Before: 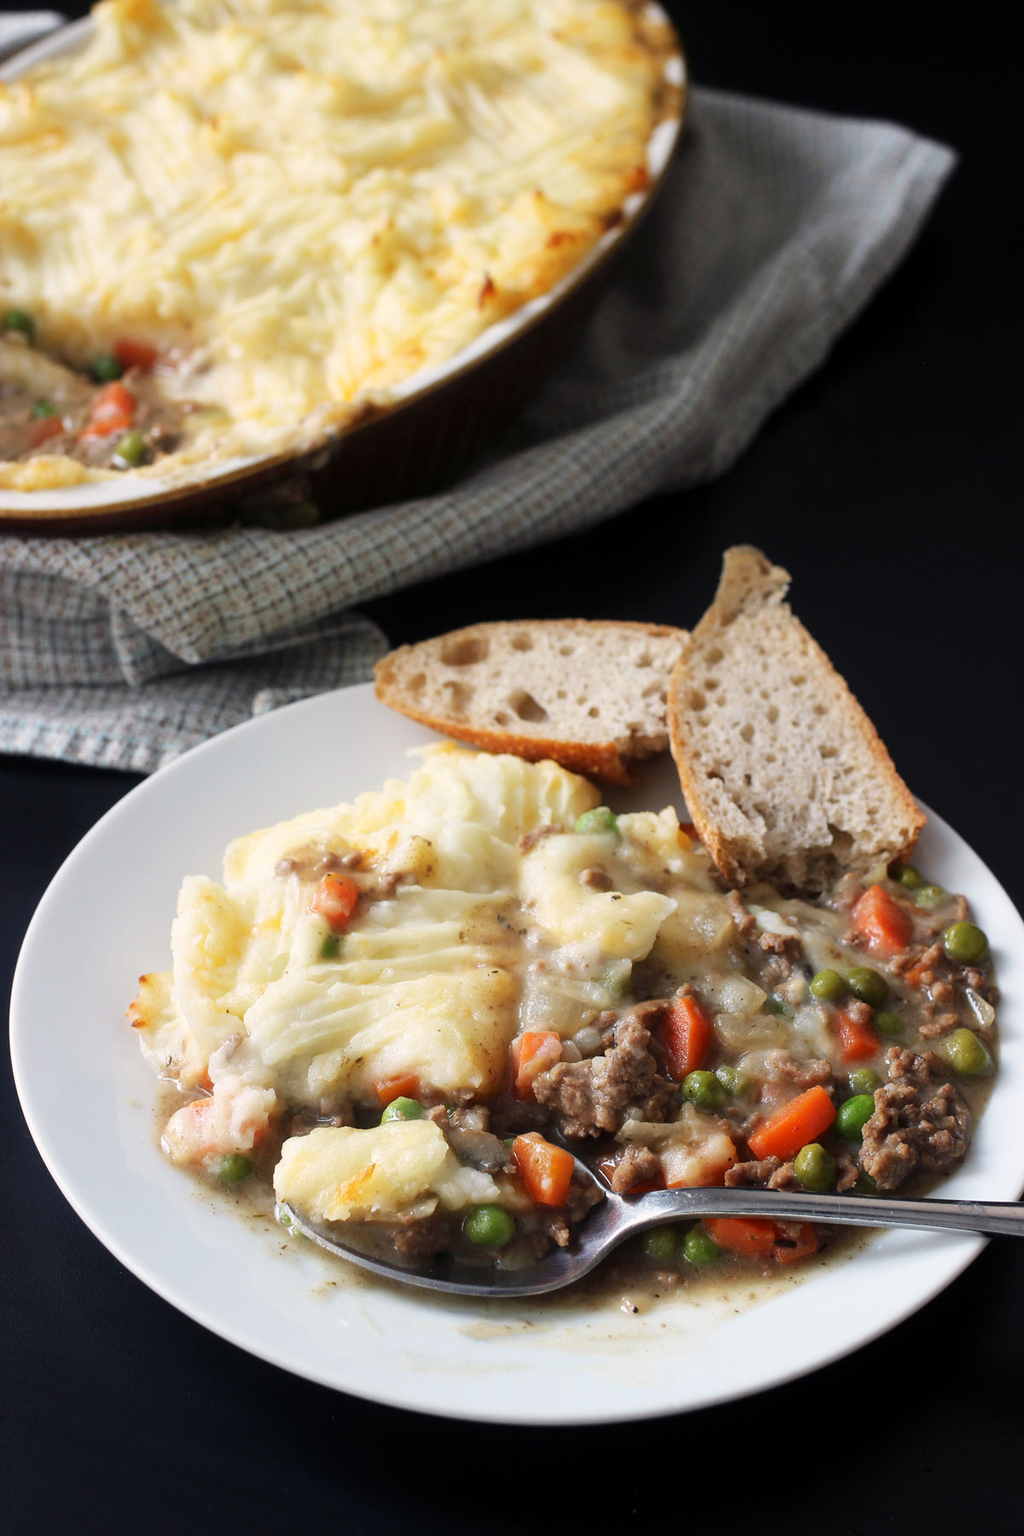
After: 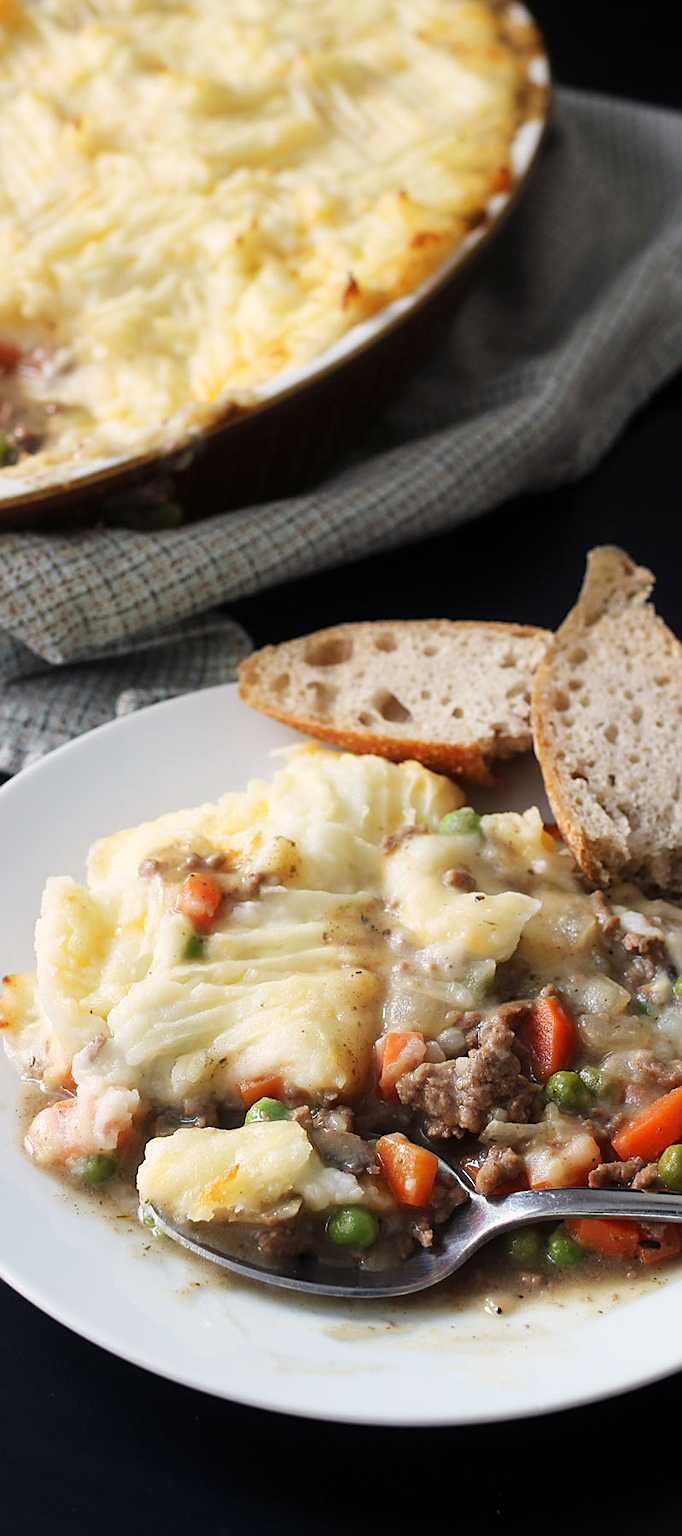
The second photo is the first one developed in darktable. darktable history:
sharpen: on, module defaults
white balance: emerald 1
crop and rotate: left 13.409%, right 19.924%
